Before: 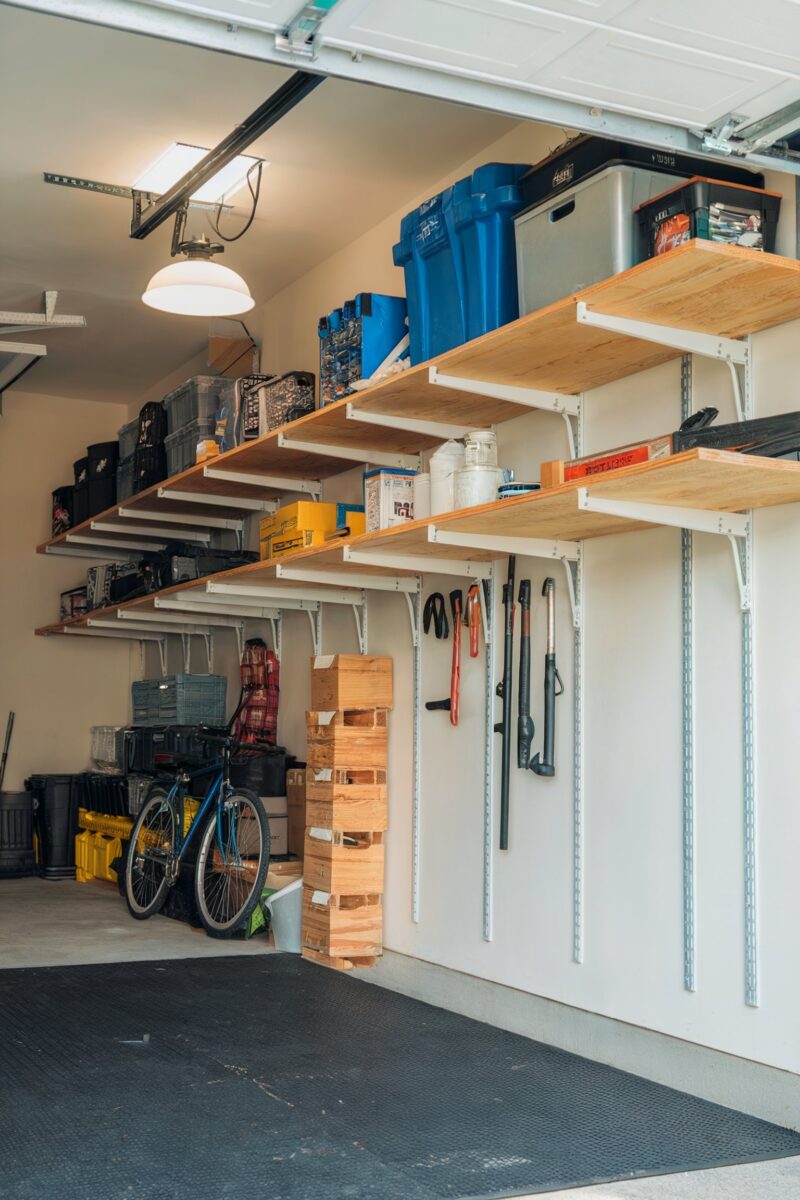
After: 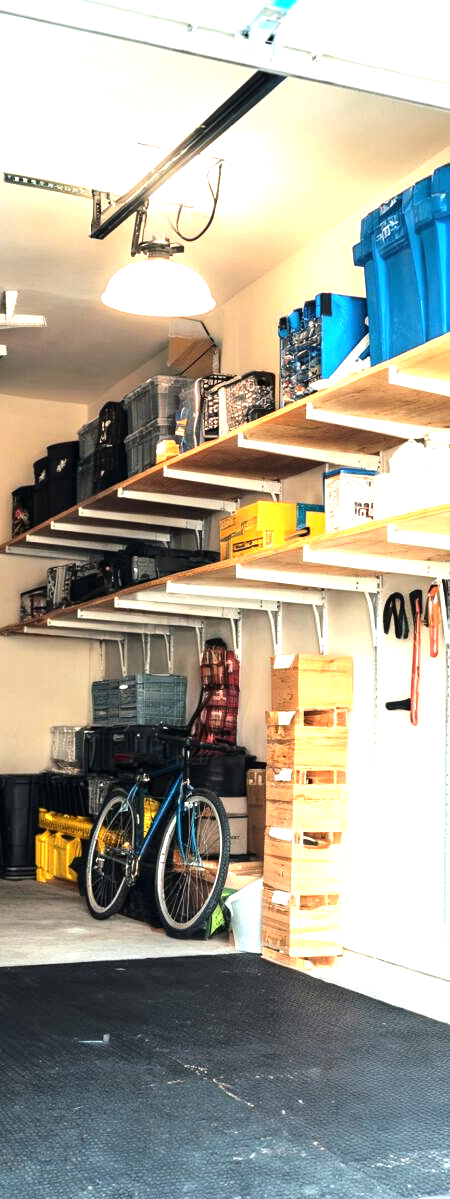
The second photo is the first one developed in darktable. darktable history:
exposure: black level correction -0.001, exposure 0.9 EV, compensate exposure bias true, compensate highlight preservation false
tone equalizer: -8 EV -1.08 EV, -7 EV -1.01 EV, -6 EV -0.867 EV, -5 EV -0.578 EV, -3 EV 0.578 EV, -2 EV 0.867 EV, -1 EV 1.01 EV, +0 EV 1.08 EV, edges refinement/feathering 500, mask exposure compensation -1.57 EV, preserve details no
crop: left 5.114%, right 38.589%
